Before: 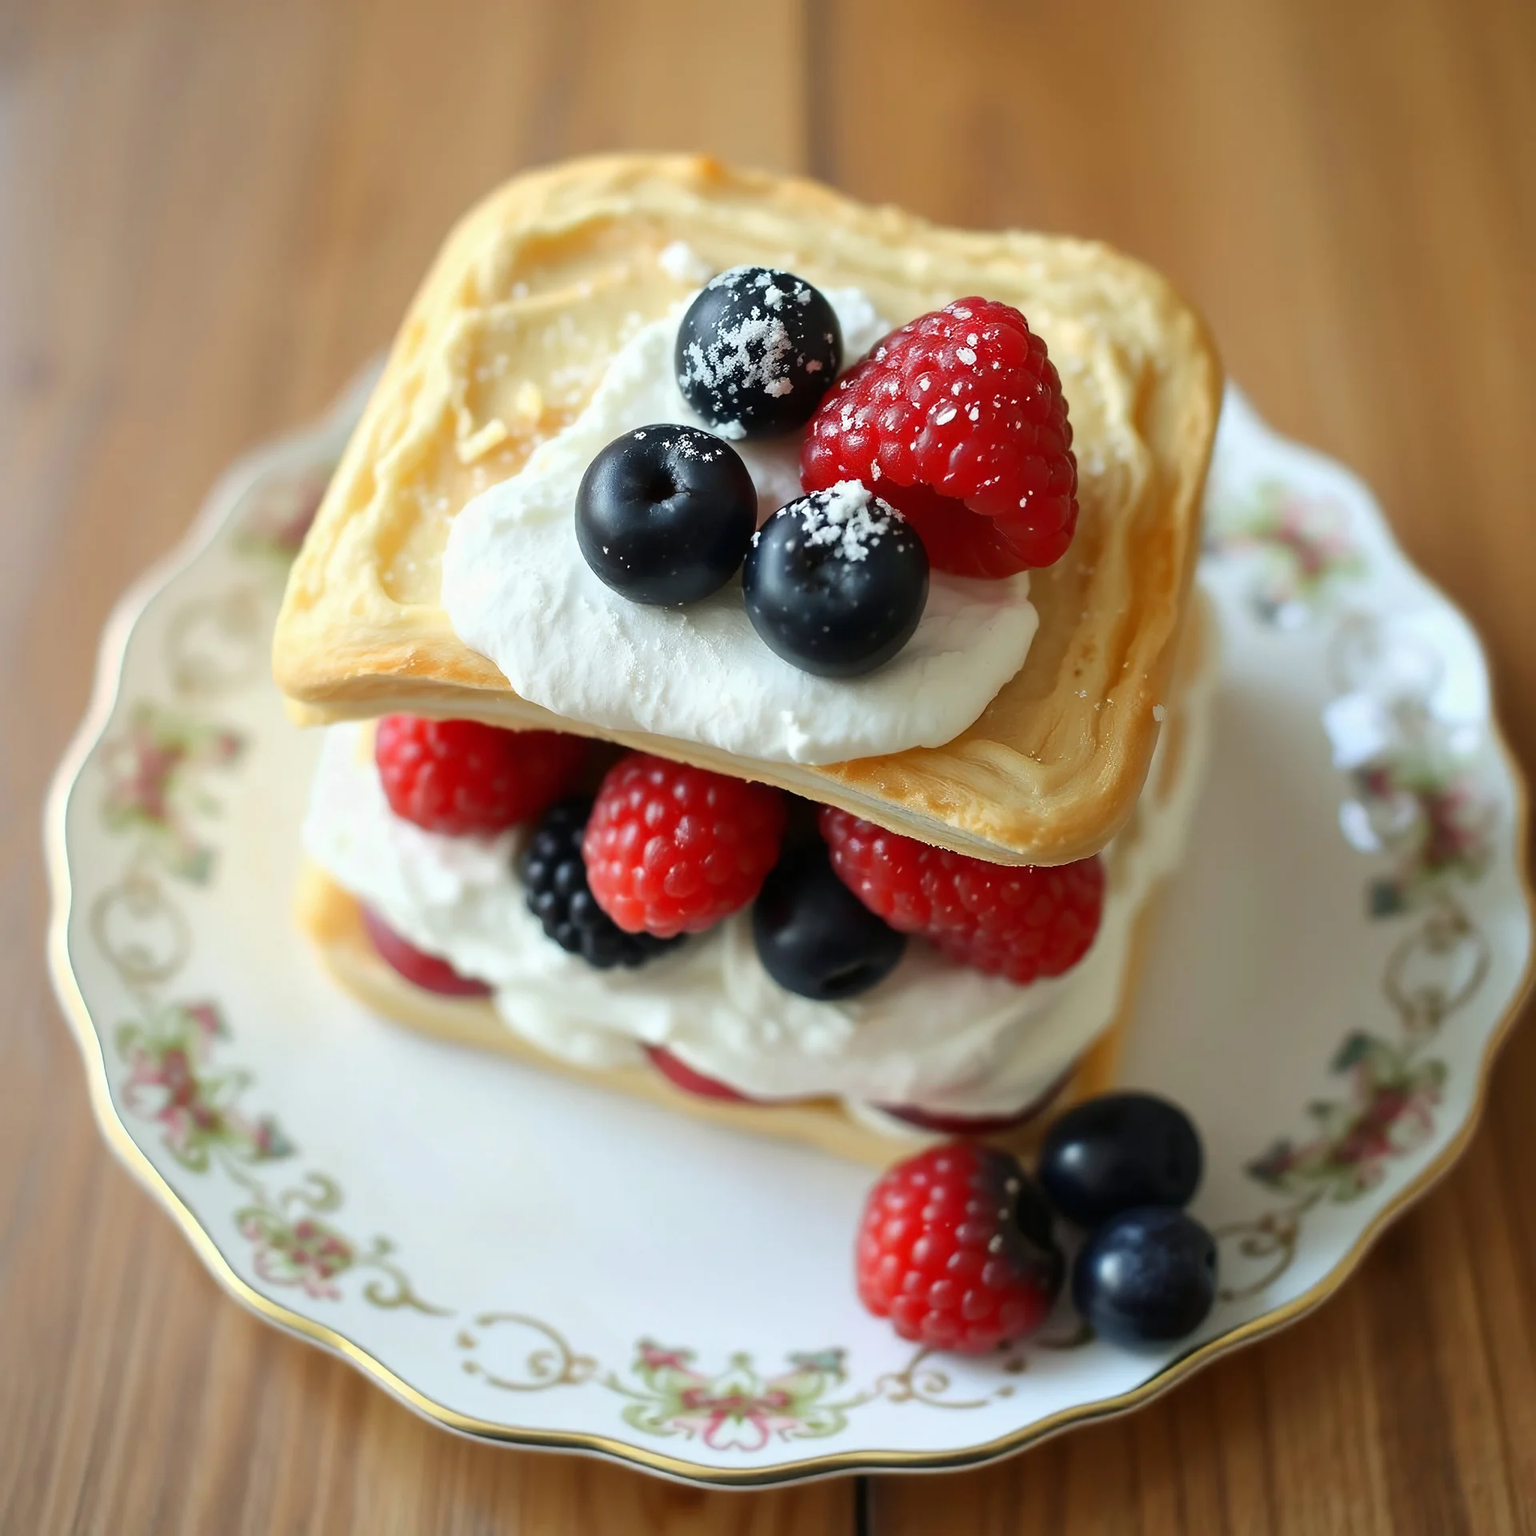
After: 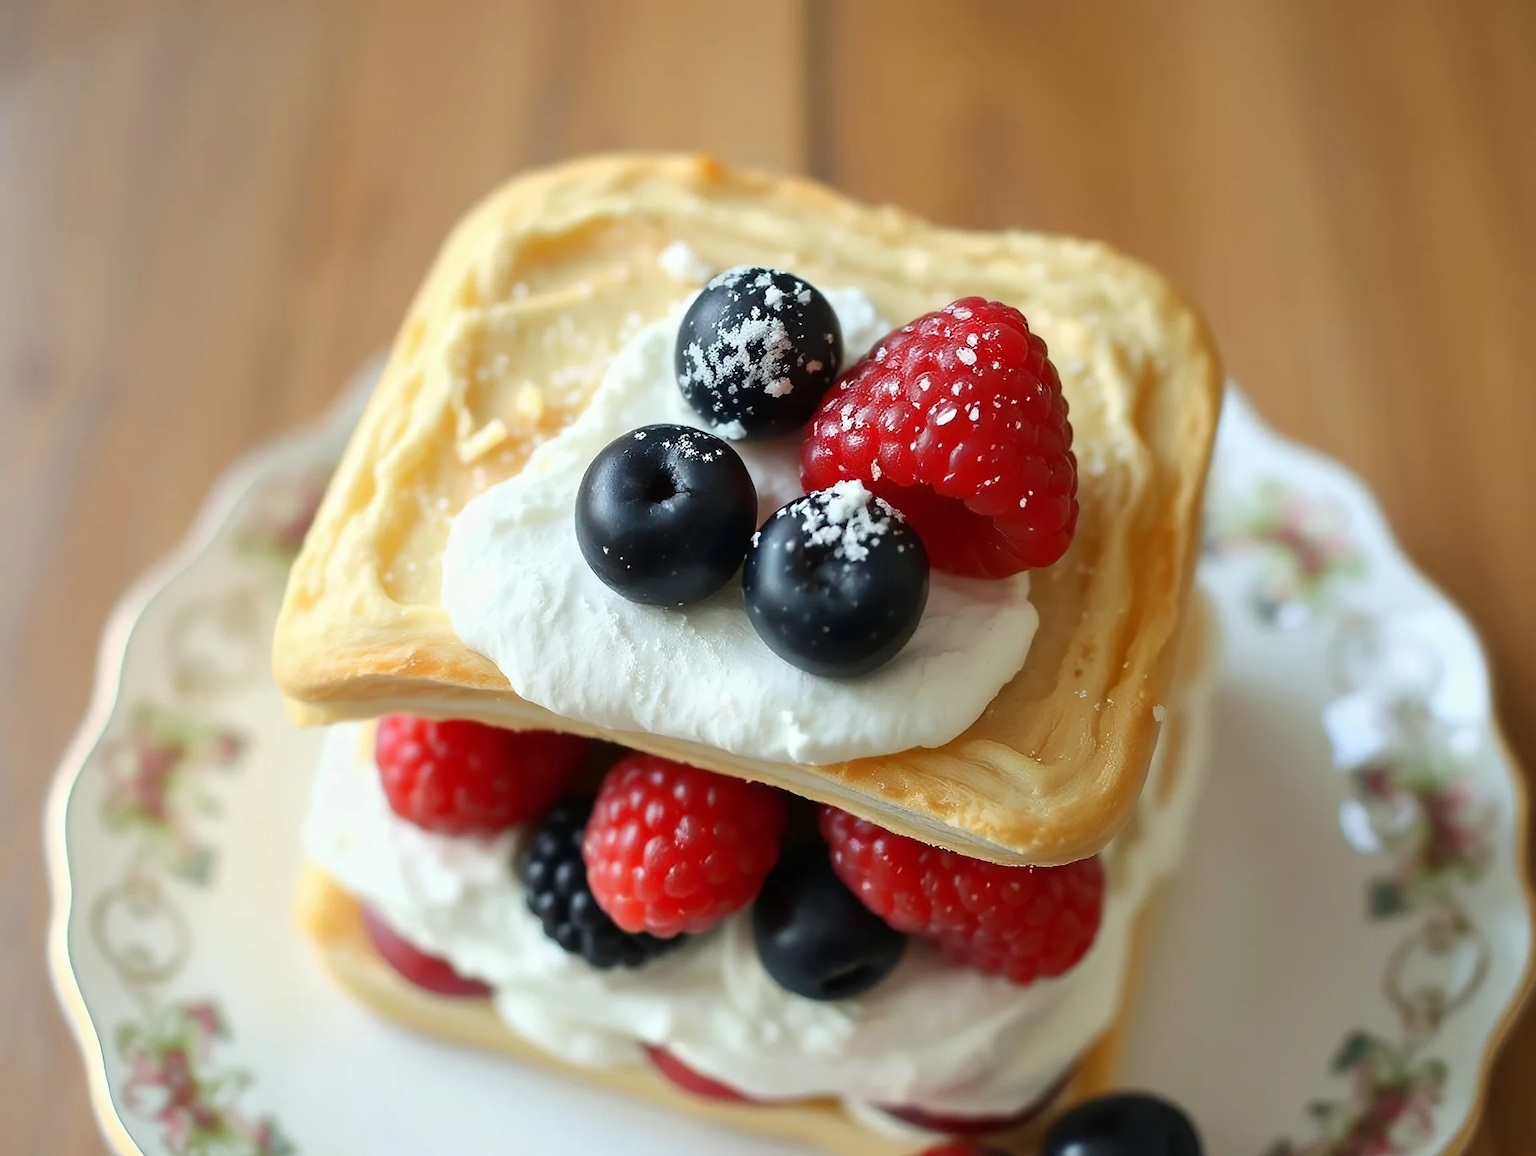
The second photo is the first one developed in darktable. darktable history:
crop: bottom 24.651%
